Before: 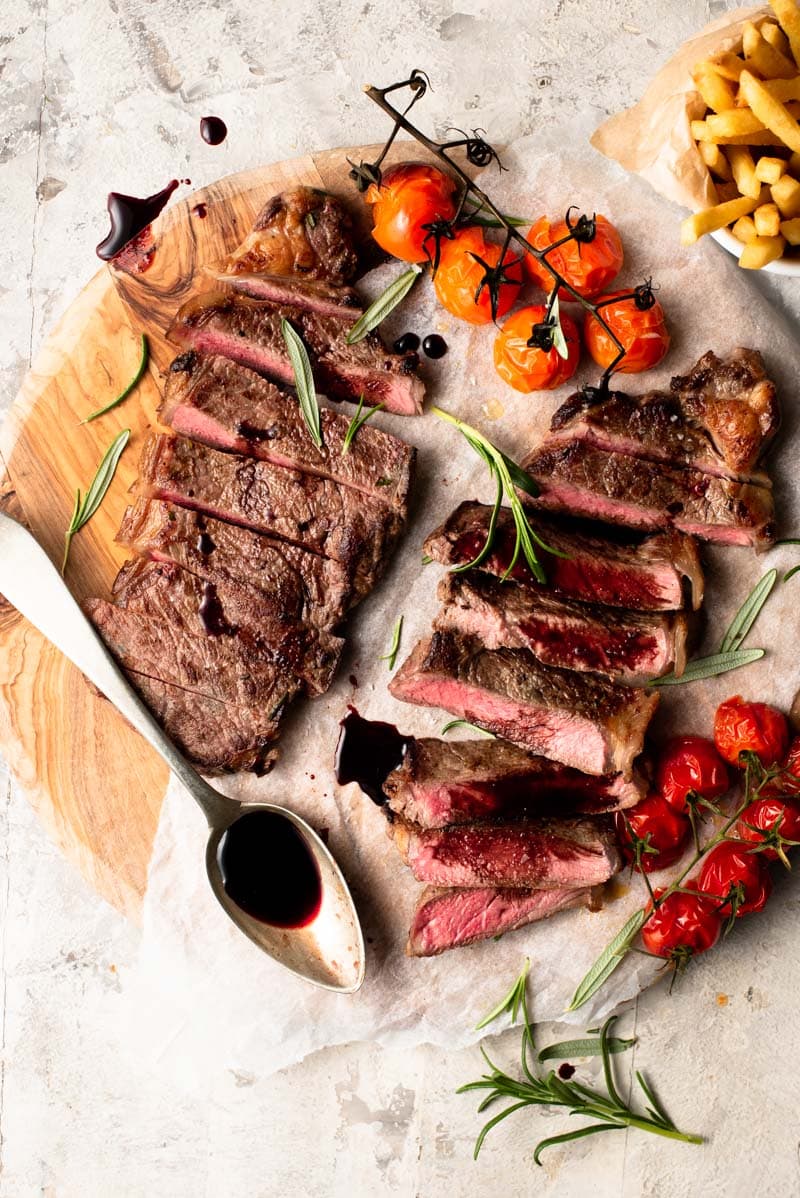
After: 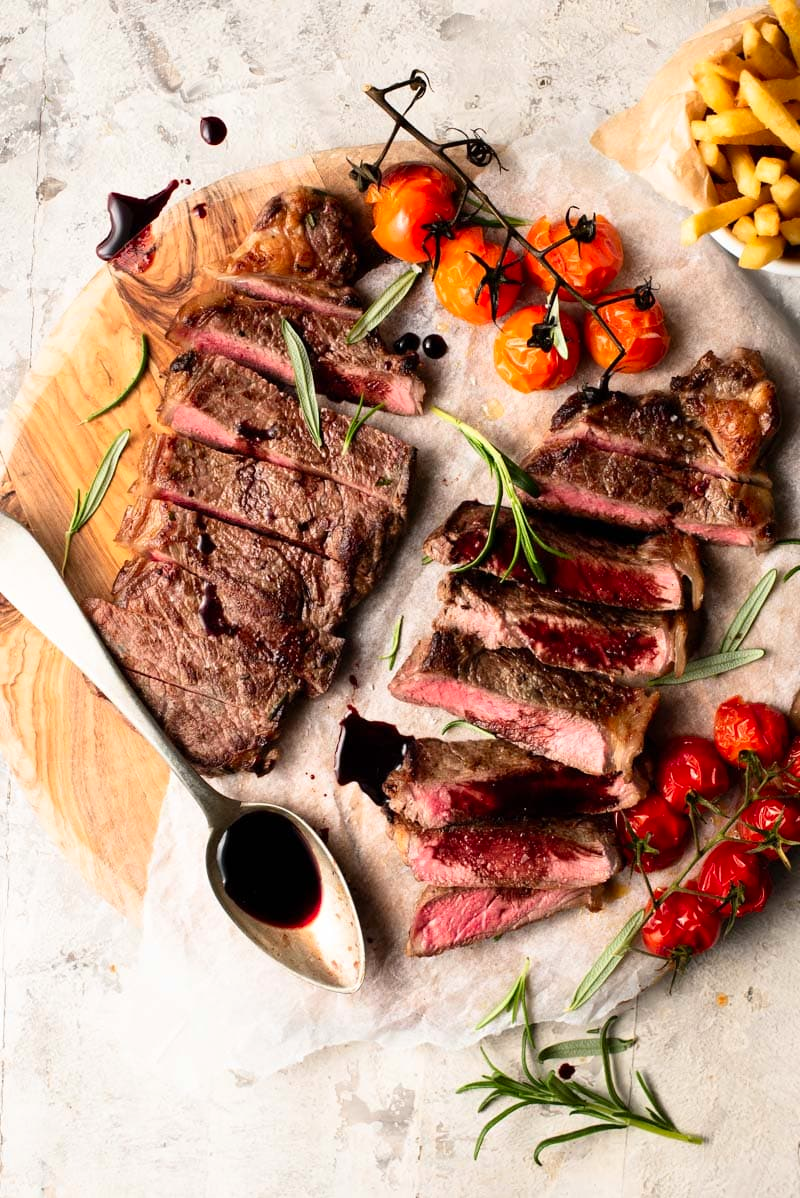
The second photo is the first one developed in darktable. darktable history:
contrast brightness saturation: contrast 0.101, brightness 0.027, saturation 0.087
